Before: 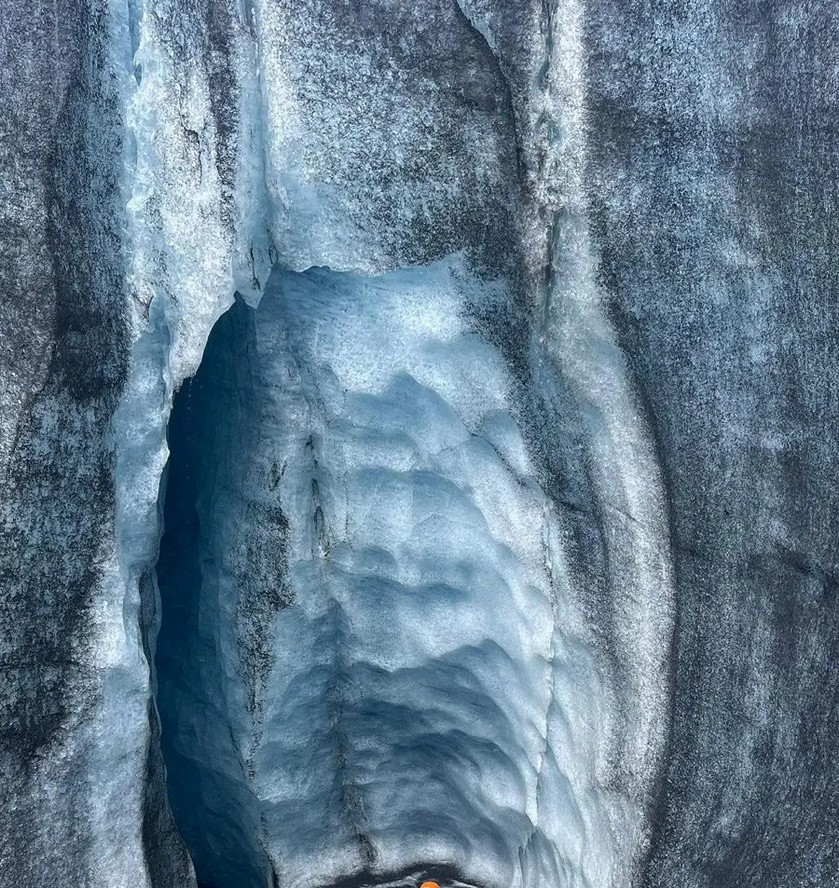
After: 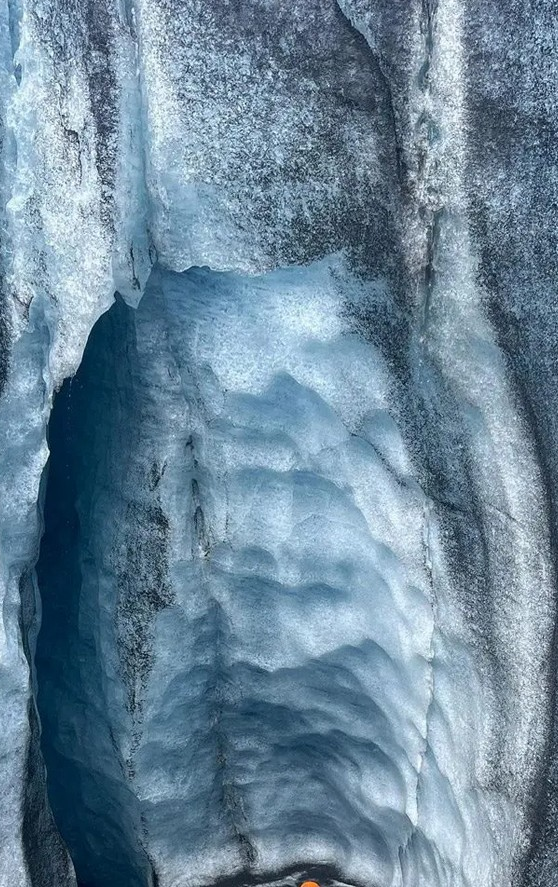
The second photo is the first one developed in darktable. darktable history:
crop and rotate: left 14.4%, right 18.979%
